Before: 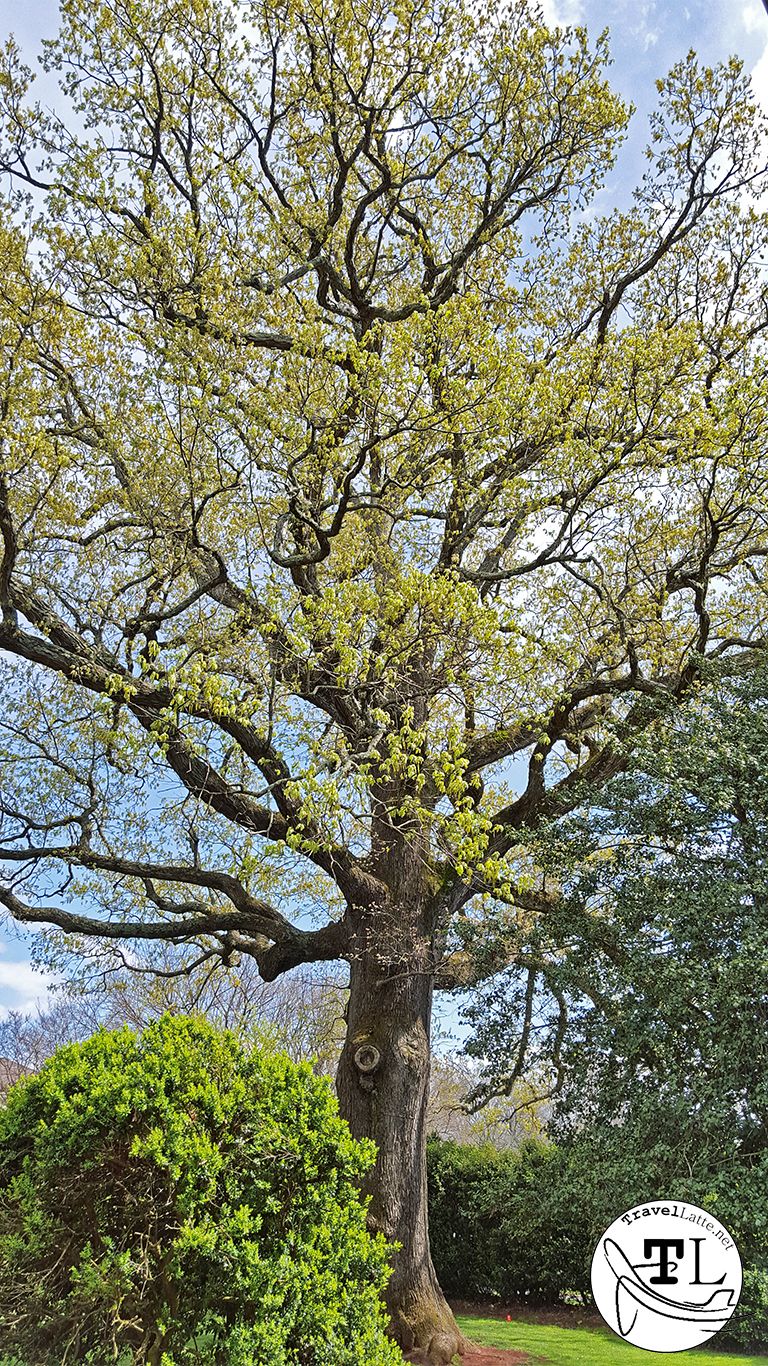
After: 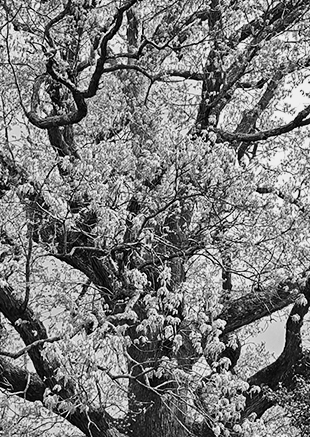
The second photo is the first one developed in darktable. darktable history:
monochrome: a -74.22, b 78.2
haze removal: strength 0.29, distance 0.25, compatibility mode true, adaptive false
crop: left 31.751%, top 32.172%, right 27.8%, bottom 35.83%
contrast brightness saturation: contrast 0.16, saturation 0.32
